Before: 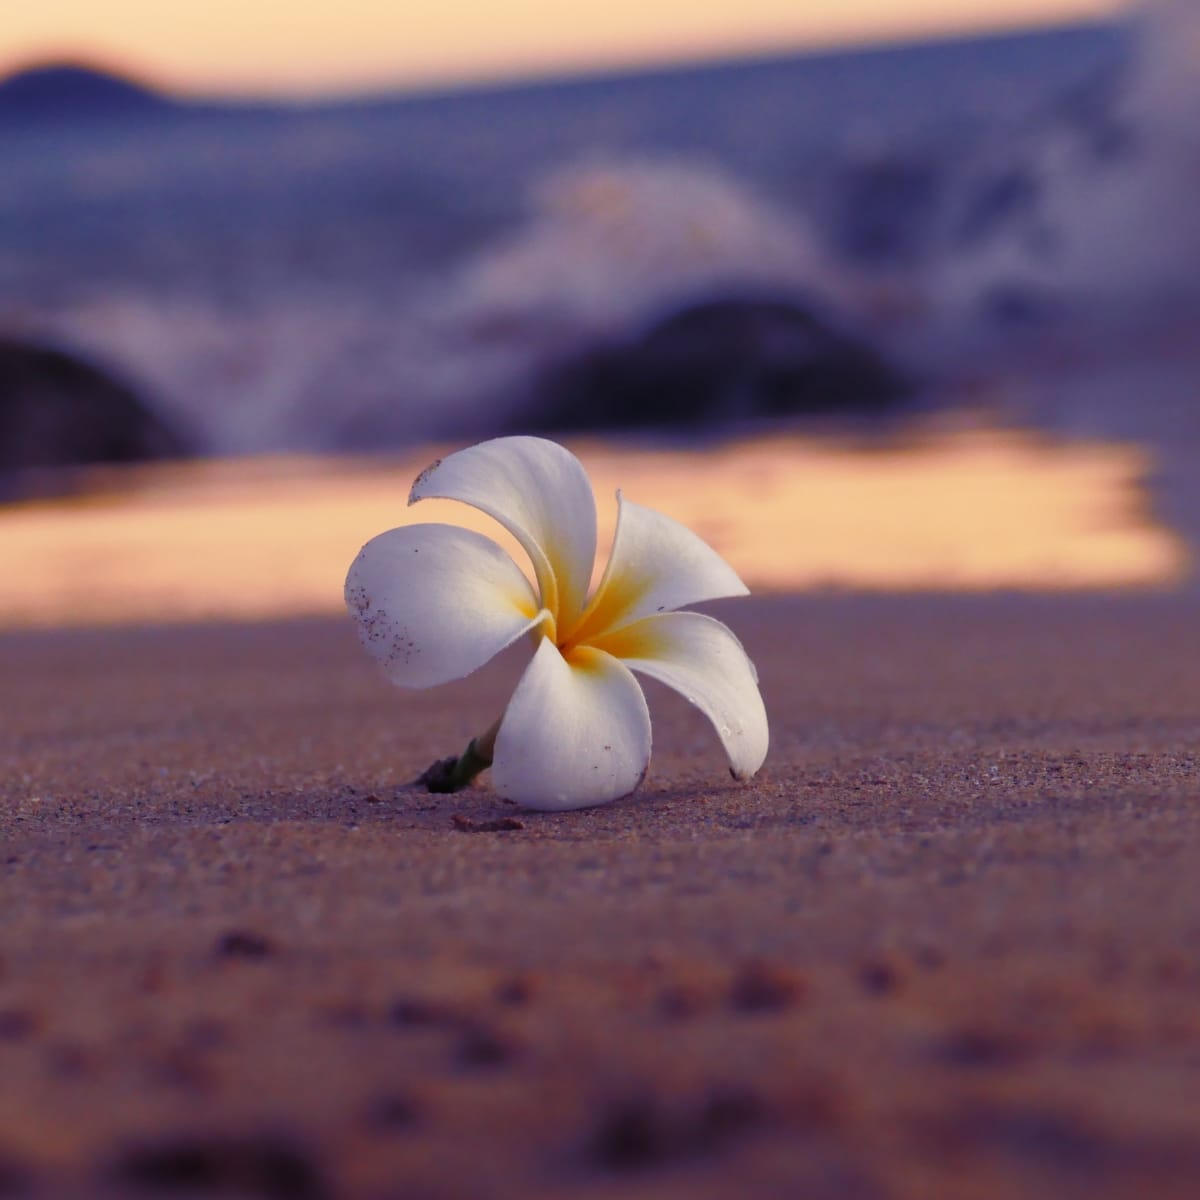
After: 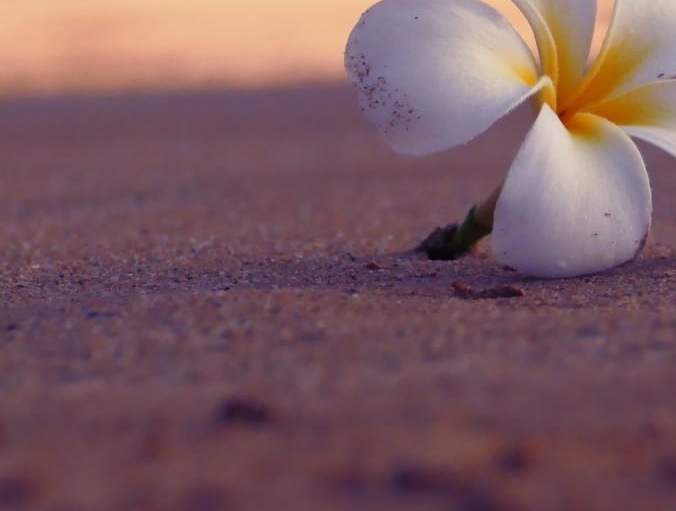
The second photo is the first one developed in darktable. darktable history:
bloom: size 5%, threshold 95%, strength 15%
crop: top 44.483%, right 43.593%, bottom 12.892%
